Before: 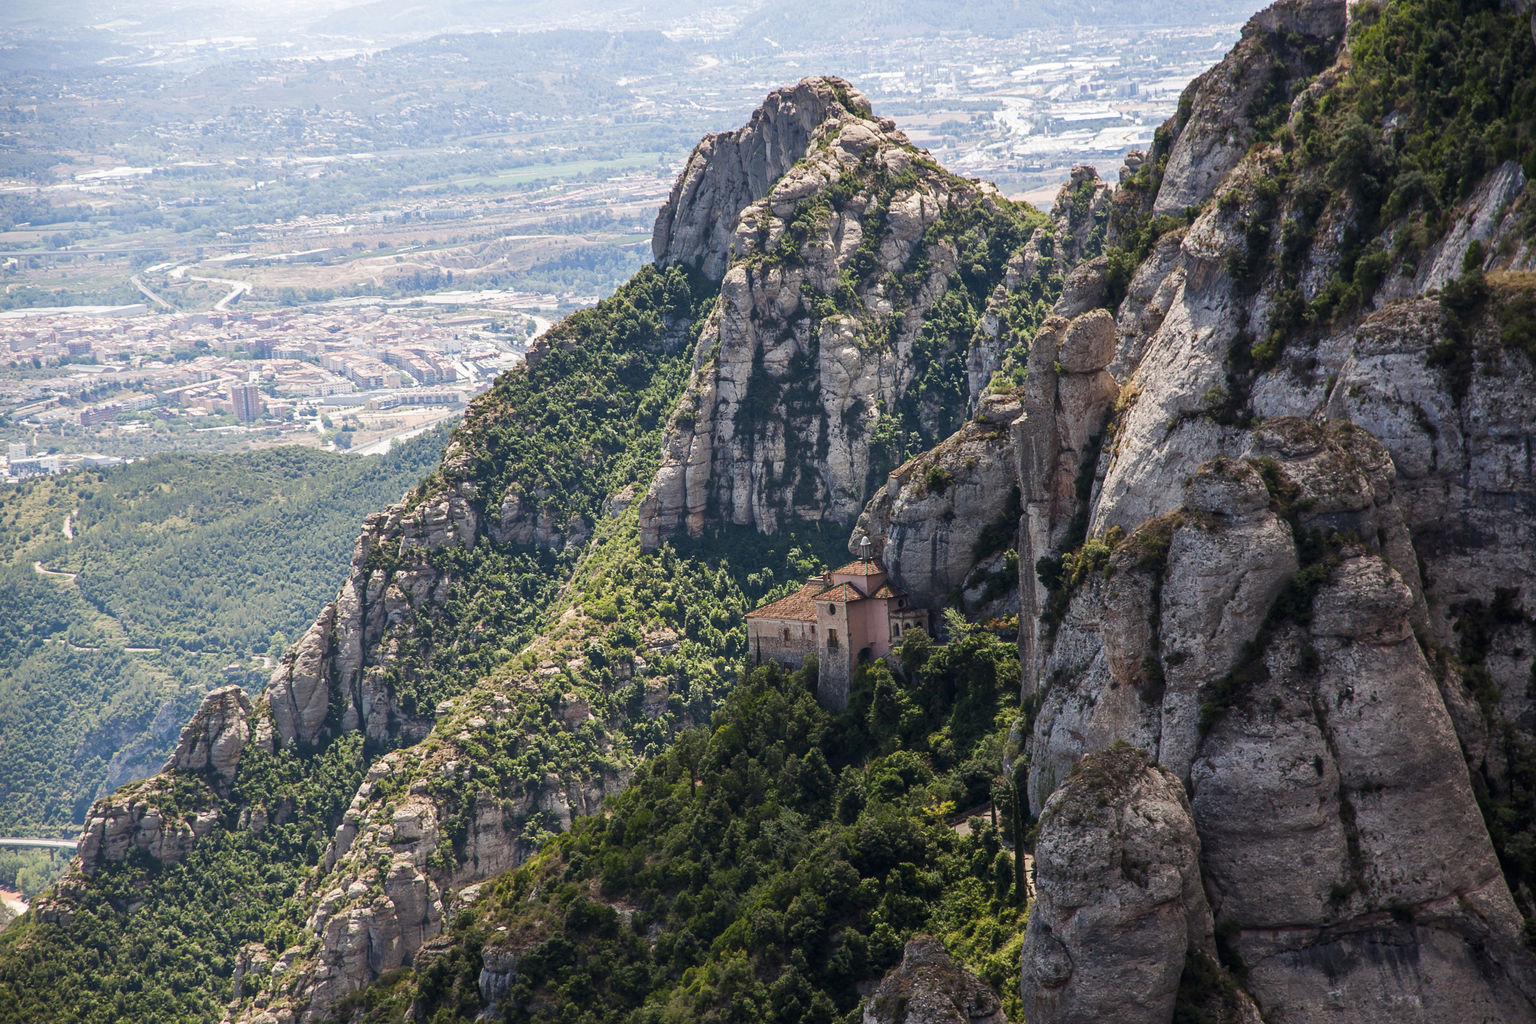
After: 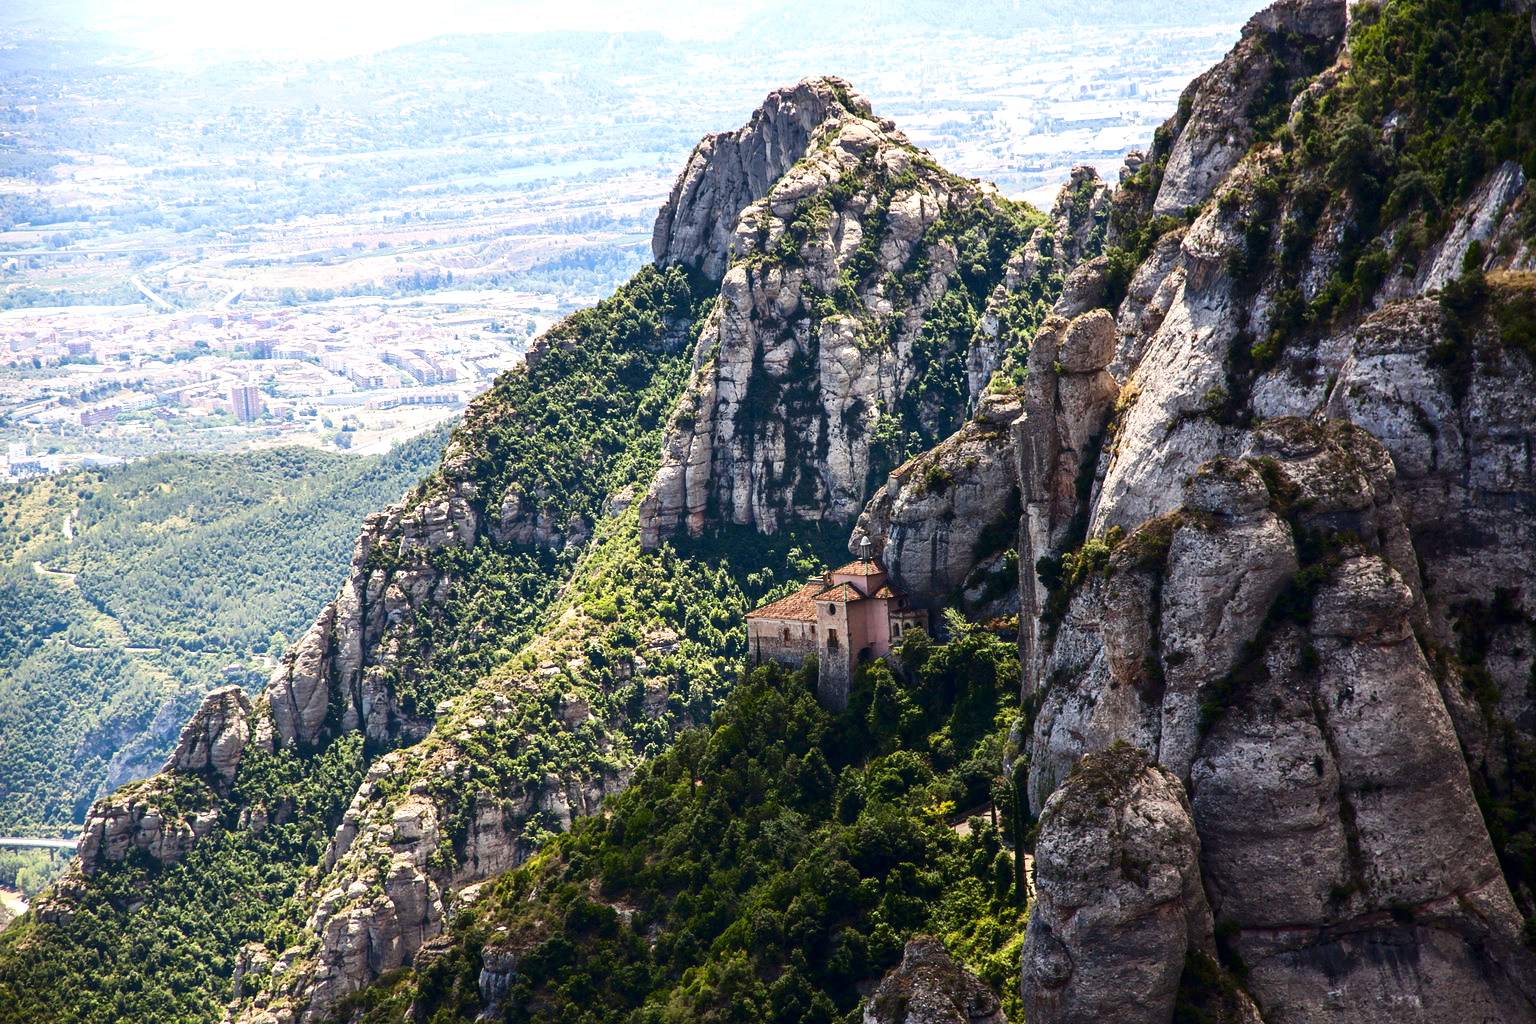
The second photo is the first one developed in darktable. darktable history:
exposure: black level correction 0, exposure 0.6 EV, compensate highlight preservation false
contrast brightness saturation: contrast 0.19, brightness -0.11, saturation 0.21
